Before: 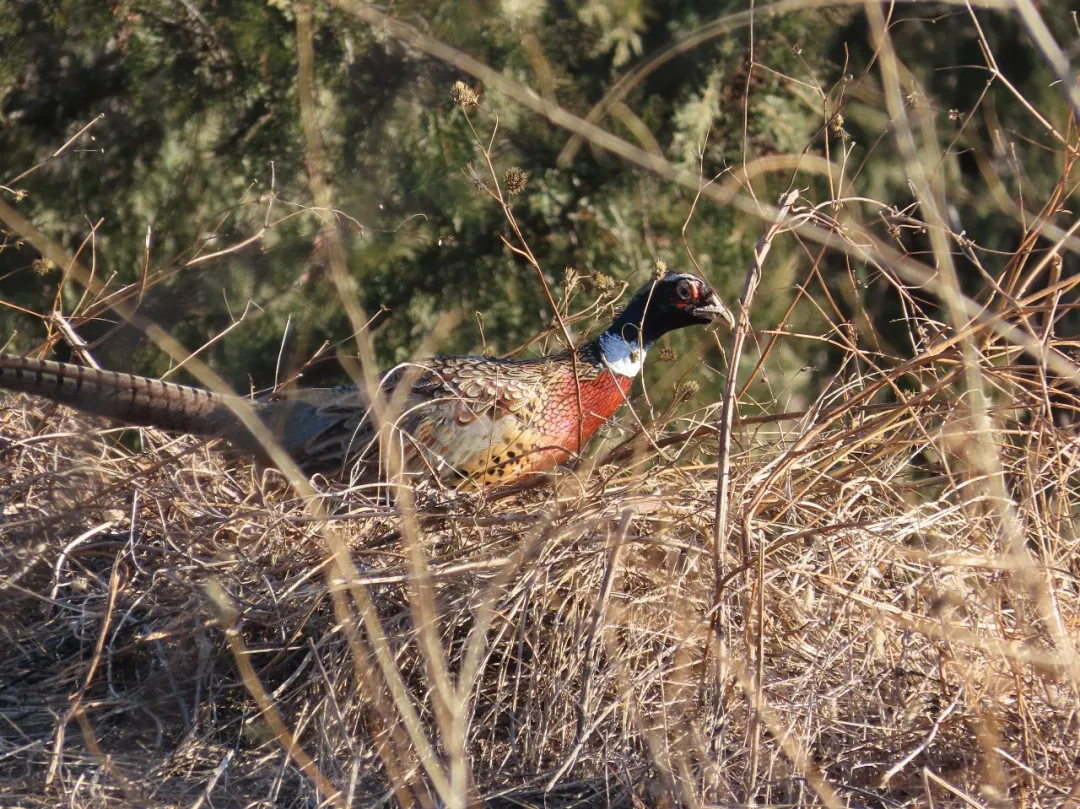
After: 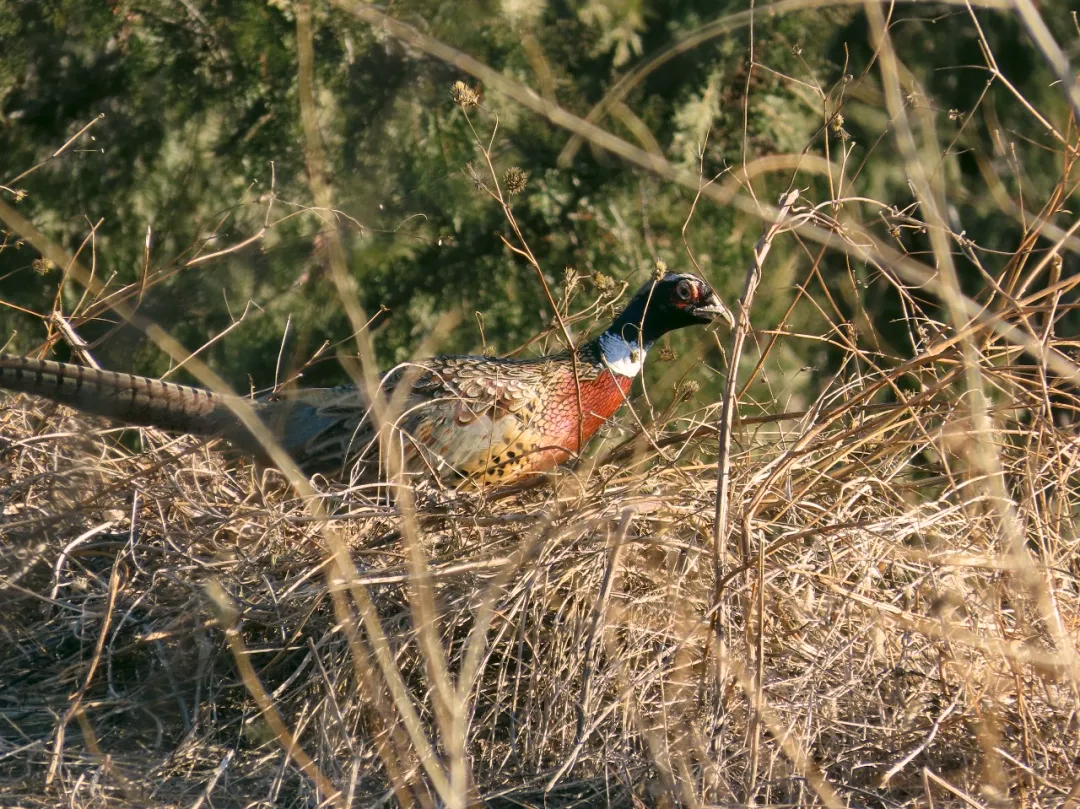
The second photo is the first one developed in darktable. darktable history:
tone equalizer: on, module defaults
exposure: compensate highlight preservation false
color correction: highlights a* 4.37, highlights b* 4.94, shadows a* -7.76, shadows b* 4.72
